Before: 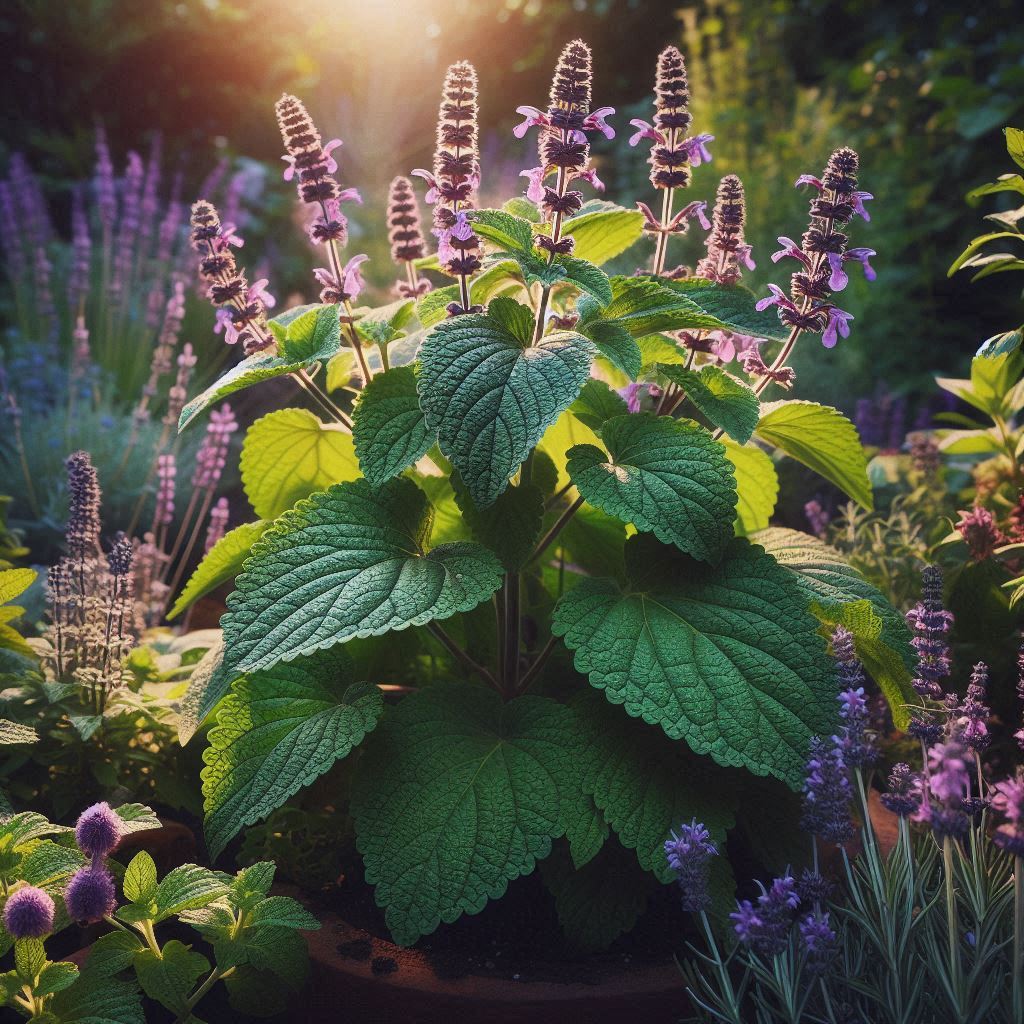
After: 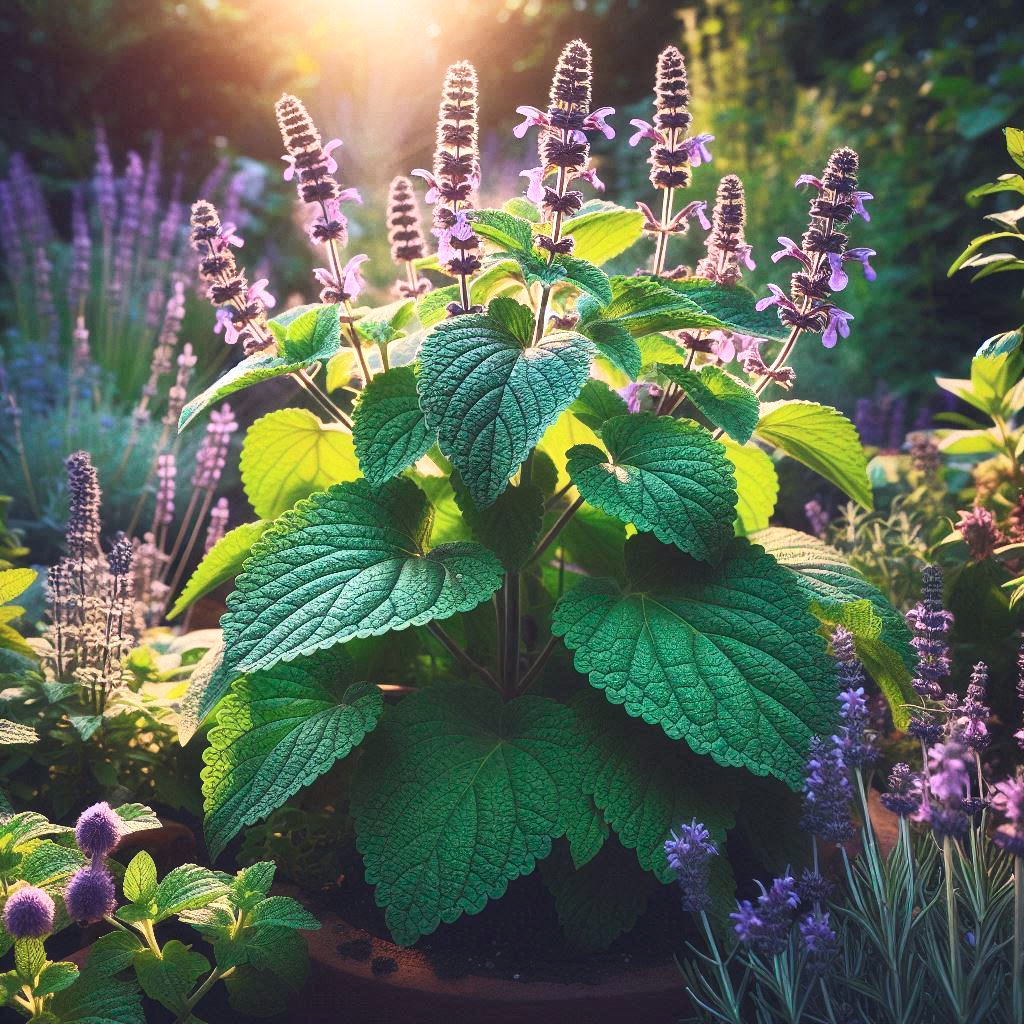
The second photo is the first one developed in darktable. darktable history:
exposure: black level correction 0, exposure 0.6 EV, compensate exposure bias true, compensate highlight preservation false
tone curve: curves: ch0 [(0, 0.045) (0.155, 0.169) (0.46, 0.466) (0.751, 0.788) (1, 0.961)]; ch1 [(0, 0) (0.43, 0.408) (0.472, 0.469) (0.505, 0.503) (0.553, 0.555) (0.592, 0.581) (1, 1)]; ch2 [(0, 0) (0.505, 0.495) (0.579, 0.569) (1, 1)], color space Lab, independent channels, preserve colors none
